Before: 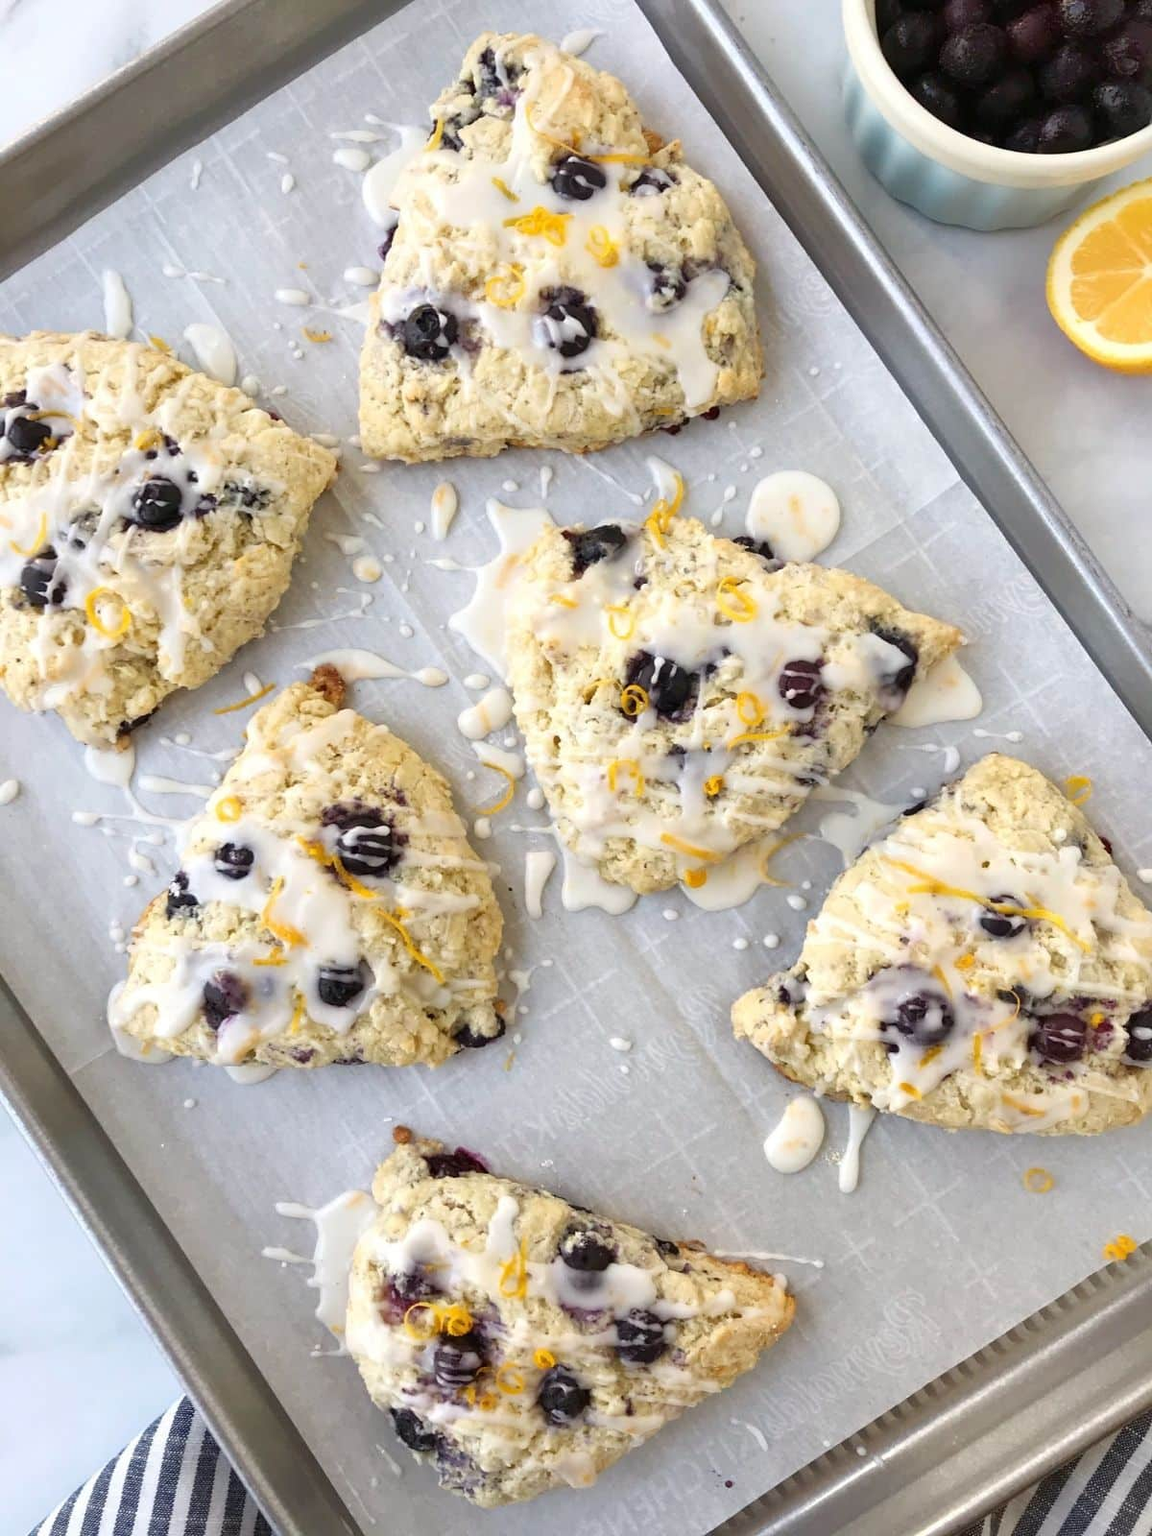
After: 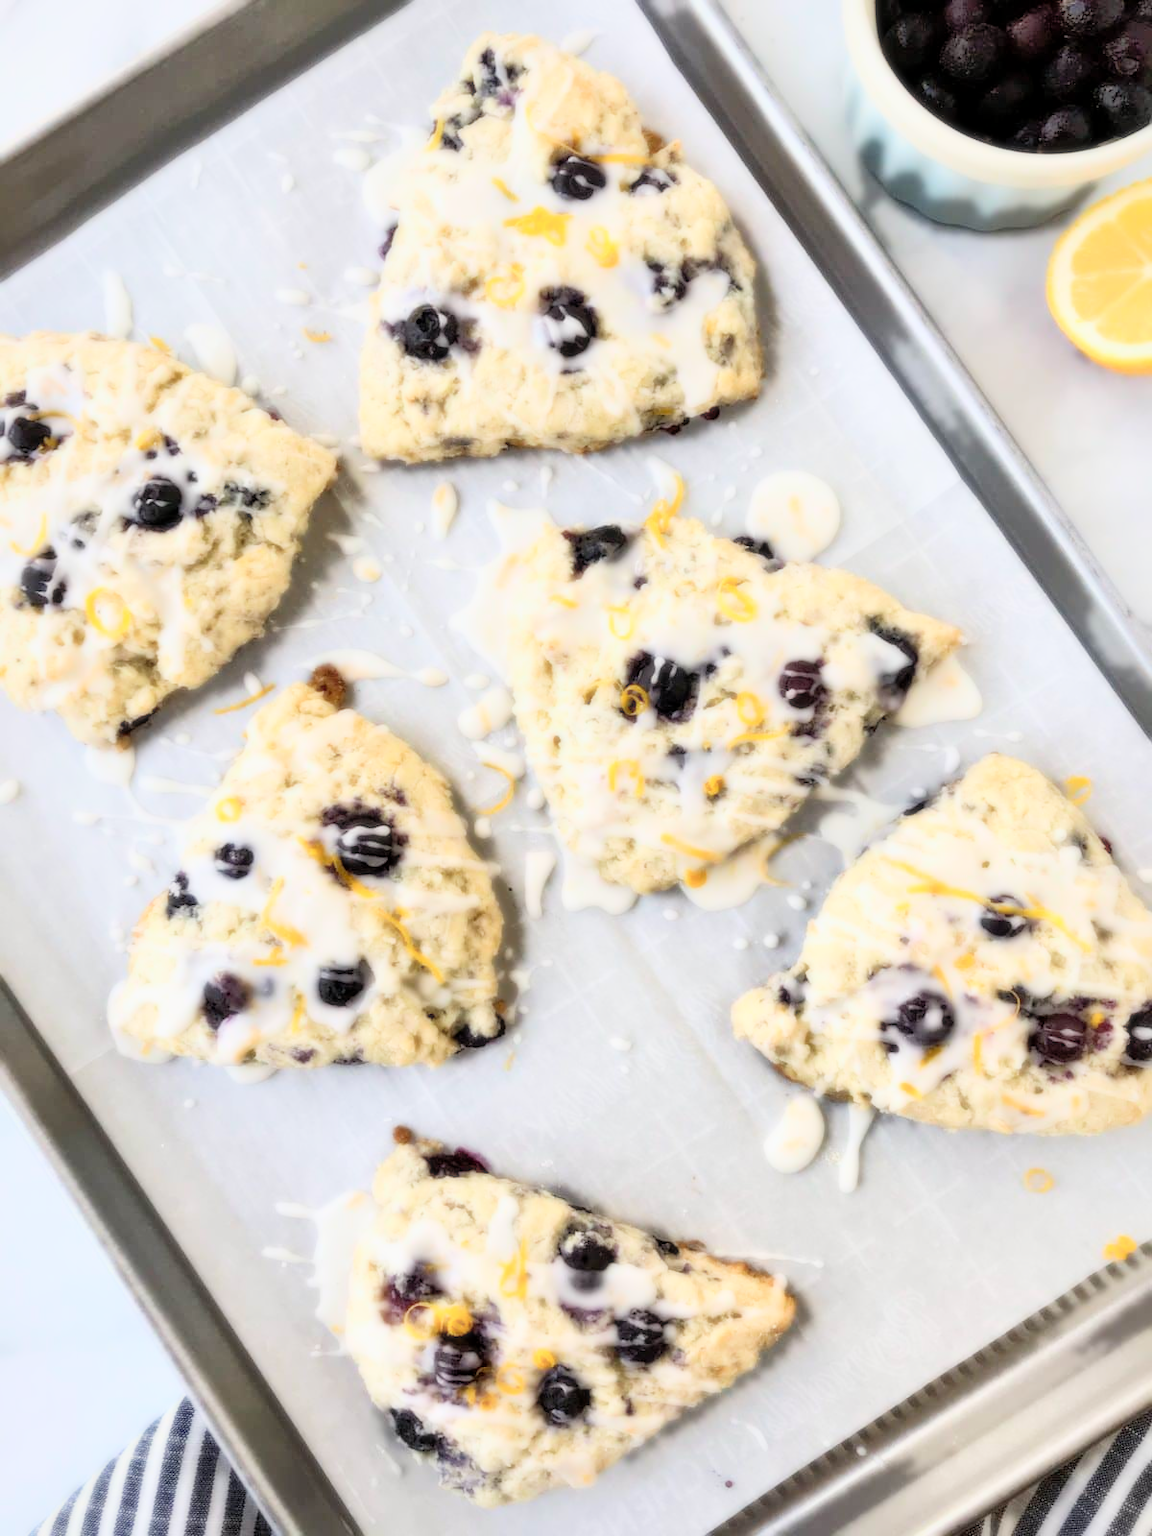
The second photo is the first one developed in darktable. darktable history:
shadows and highlights: on, module defaults
filmic rgb: black relative exposure -7.65 EV, white relative exposure 4.56 EV, hardness 3.61, contrast 1.05
local contrast: mode bilateral grid, contrast 20, coarseness 50, detail 120%, midtone range 0.2
bloom: size 0%, threshold 54.82%, strength 8.31%
